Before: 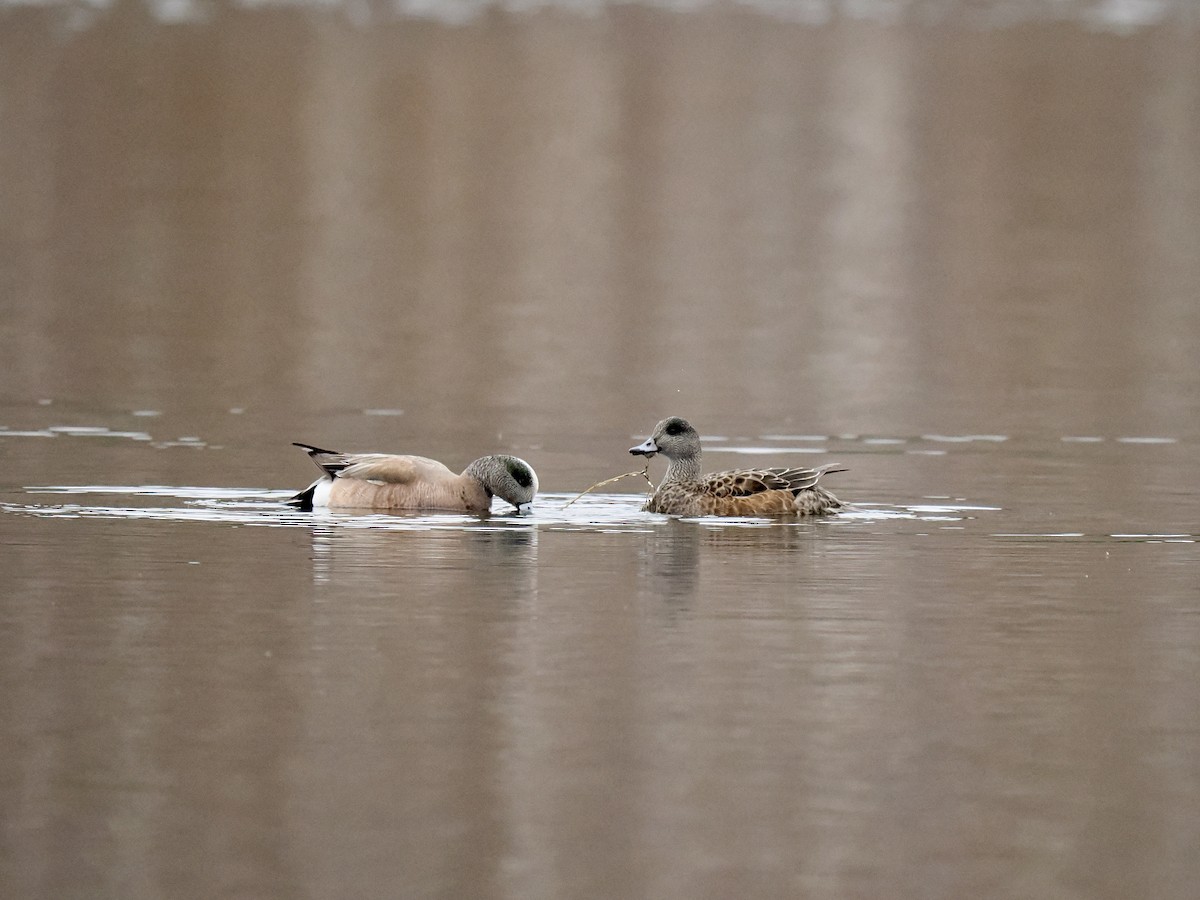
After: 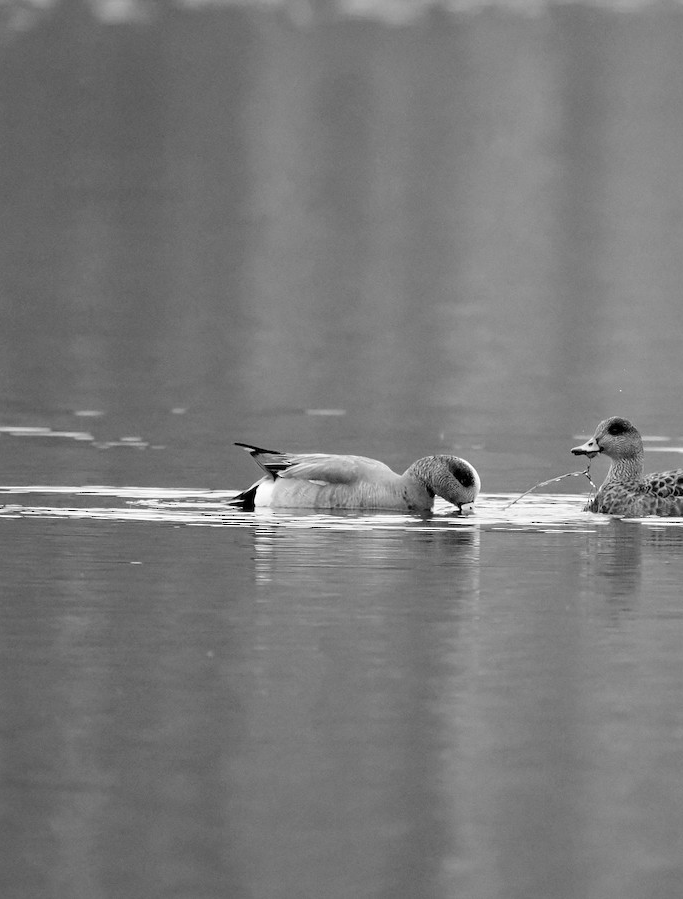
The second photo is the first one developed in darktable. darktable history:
crop: left 4.887%, right 38.149%
color calibration: output gray [0.22, 0.42, 0.37, 0], illuminant Planckian (black body), x 0.378, y 0.374, temperature 4038.18 K
